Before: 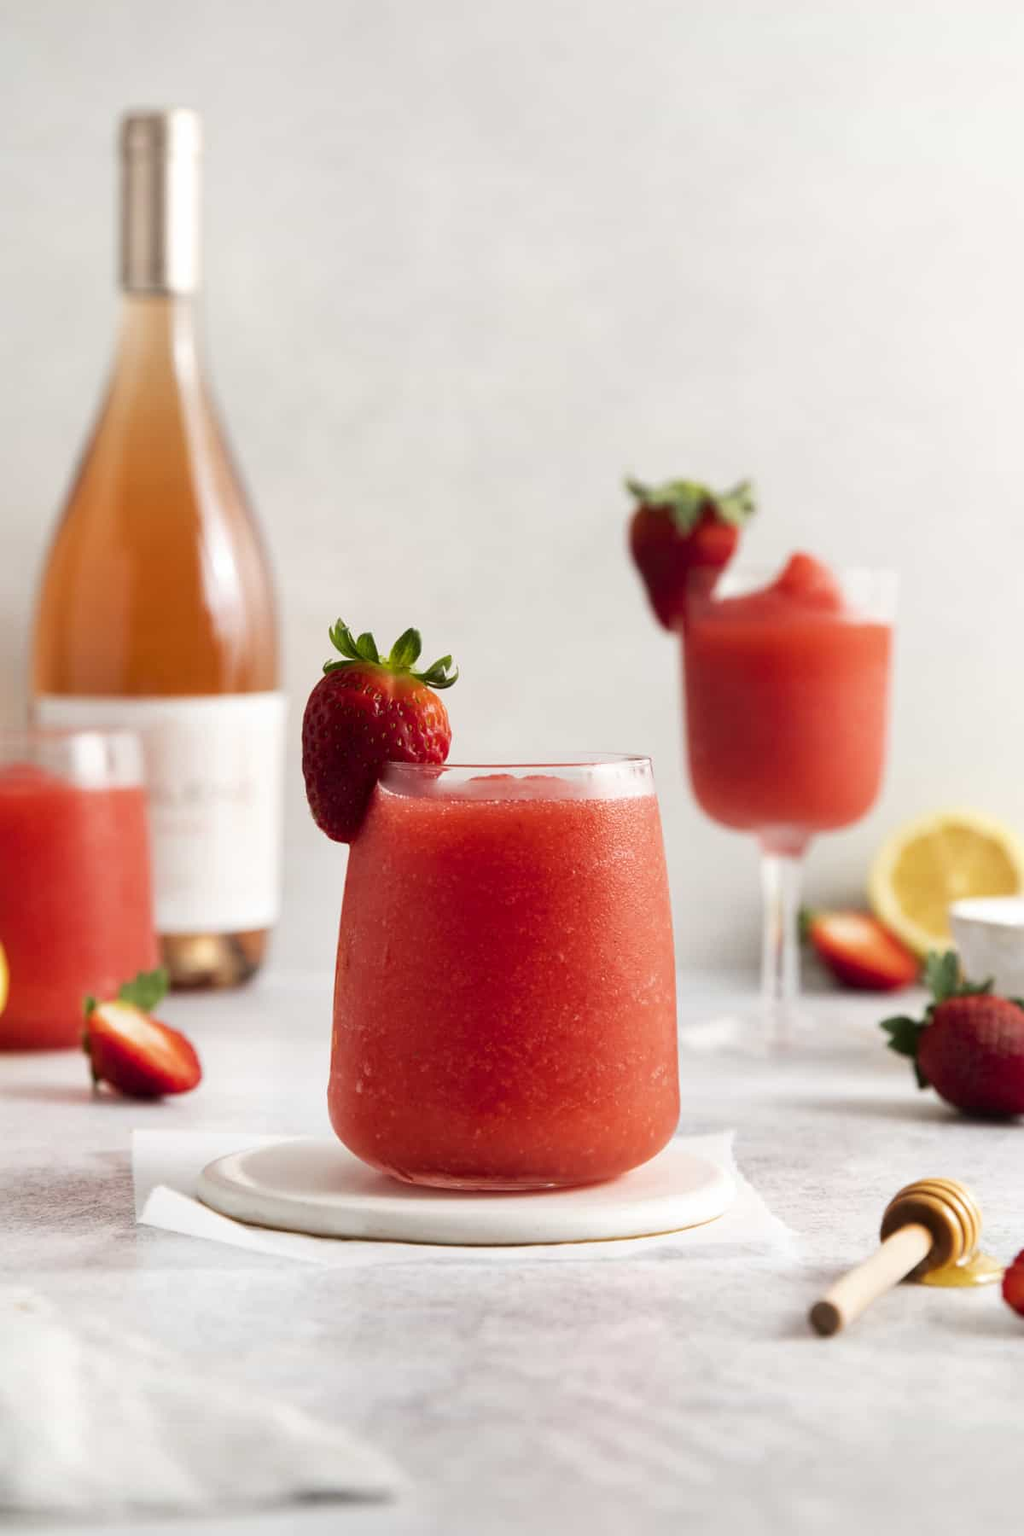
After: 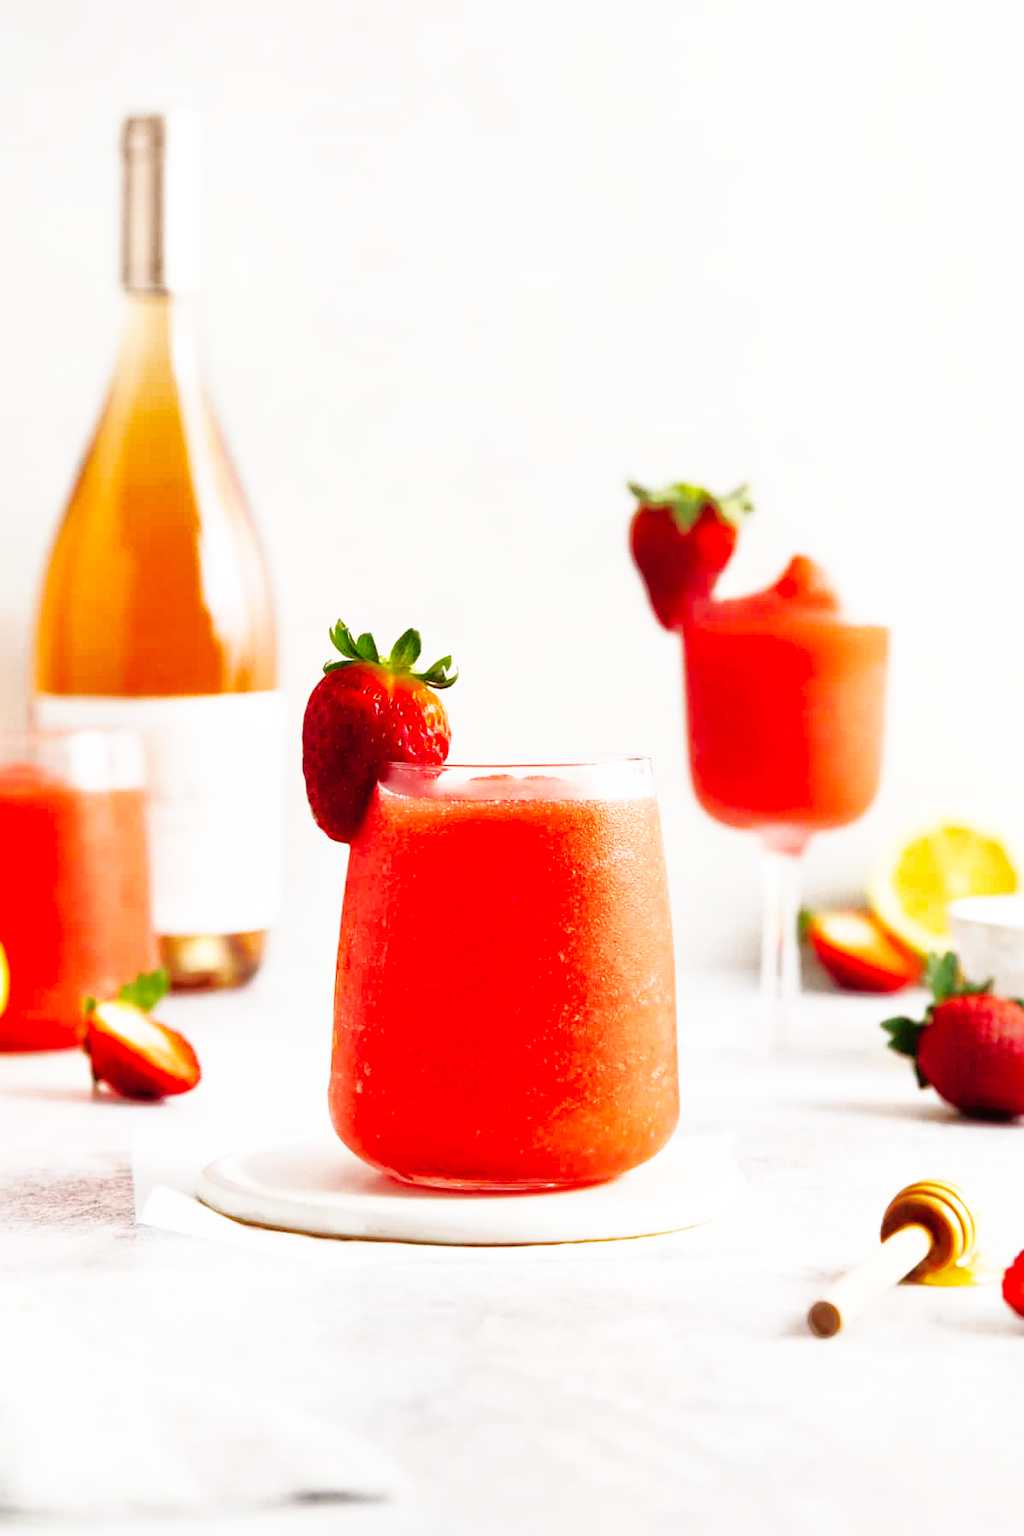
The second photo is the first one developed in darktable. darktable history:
base curve: curves: ch0 [(0, 0) (0.007, 0.004) (0.027, 0.03) (0.046, 0.07) (0.207, 0.54) (0.442, 0.872) (0.673, 0.972) (1, 1)], preserve colors none
shadows and highlights: on, module defaults
